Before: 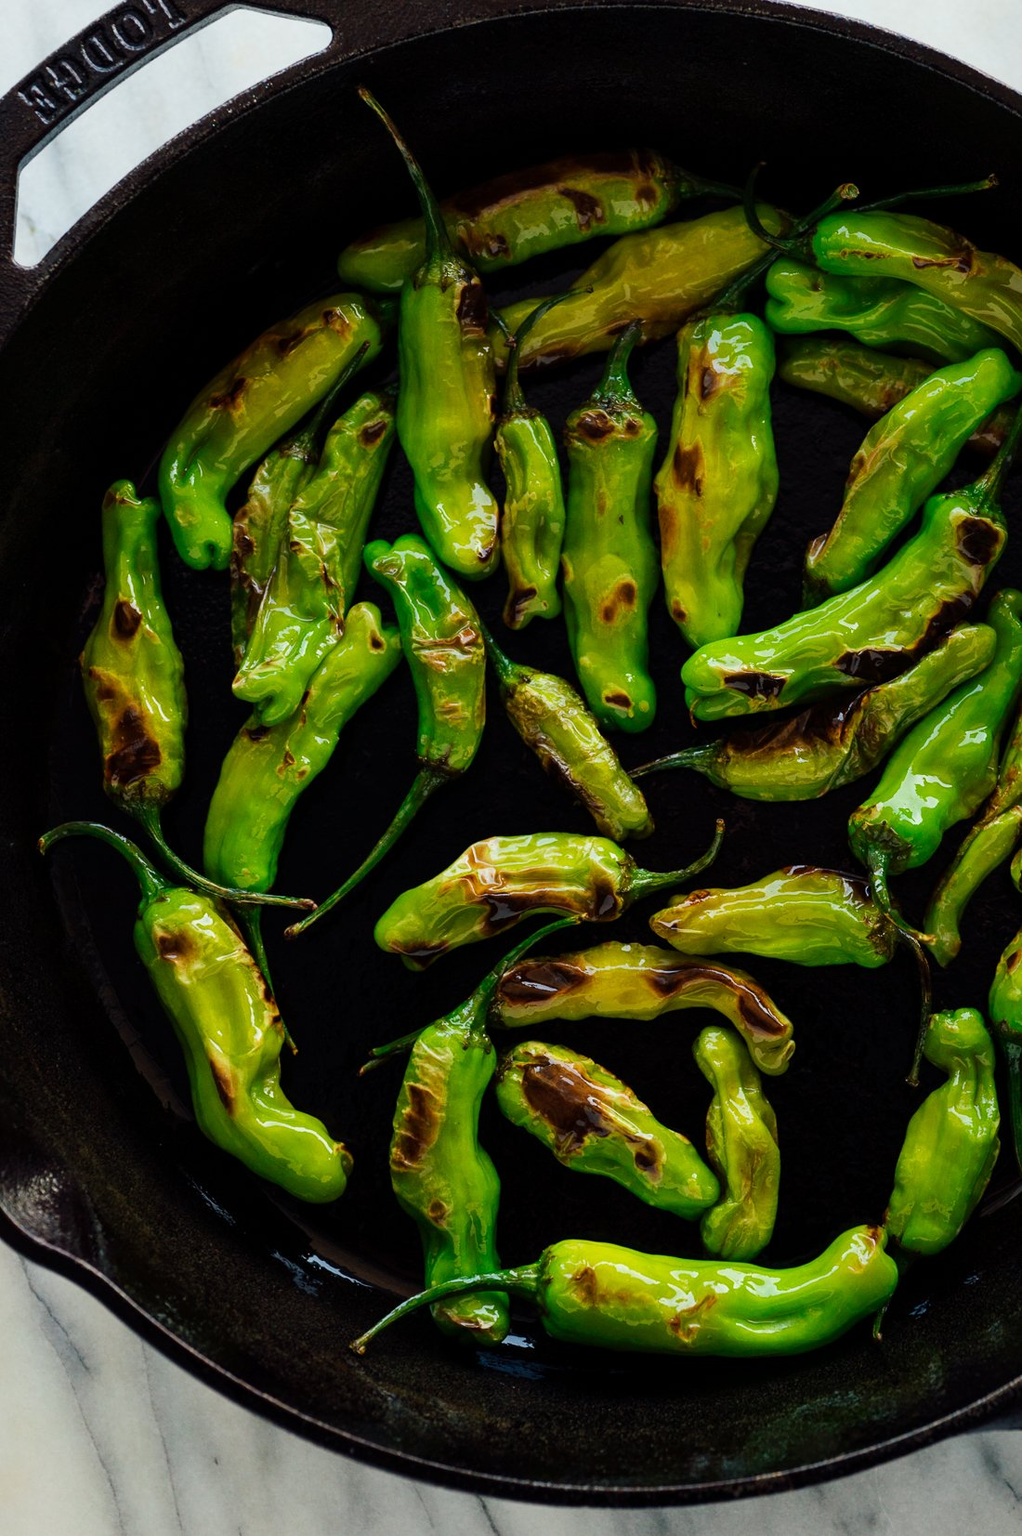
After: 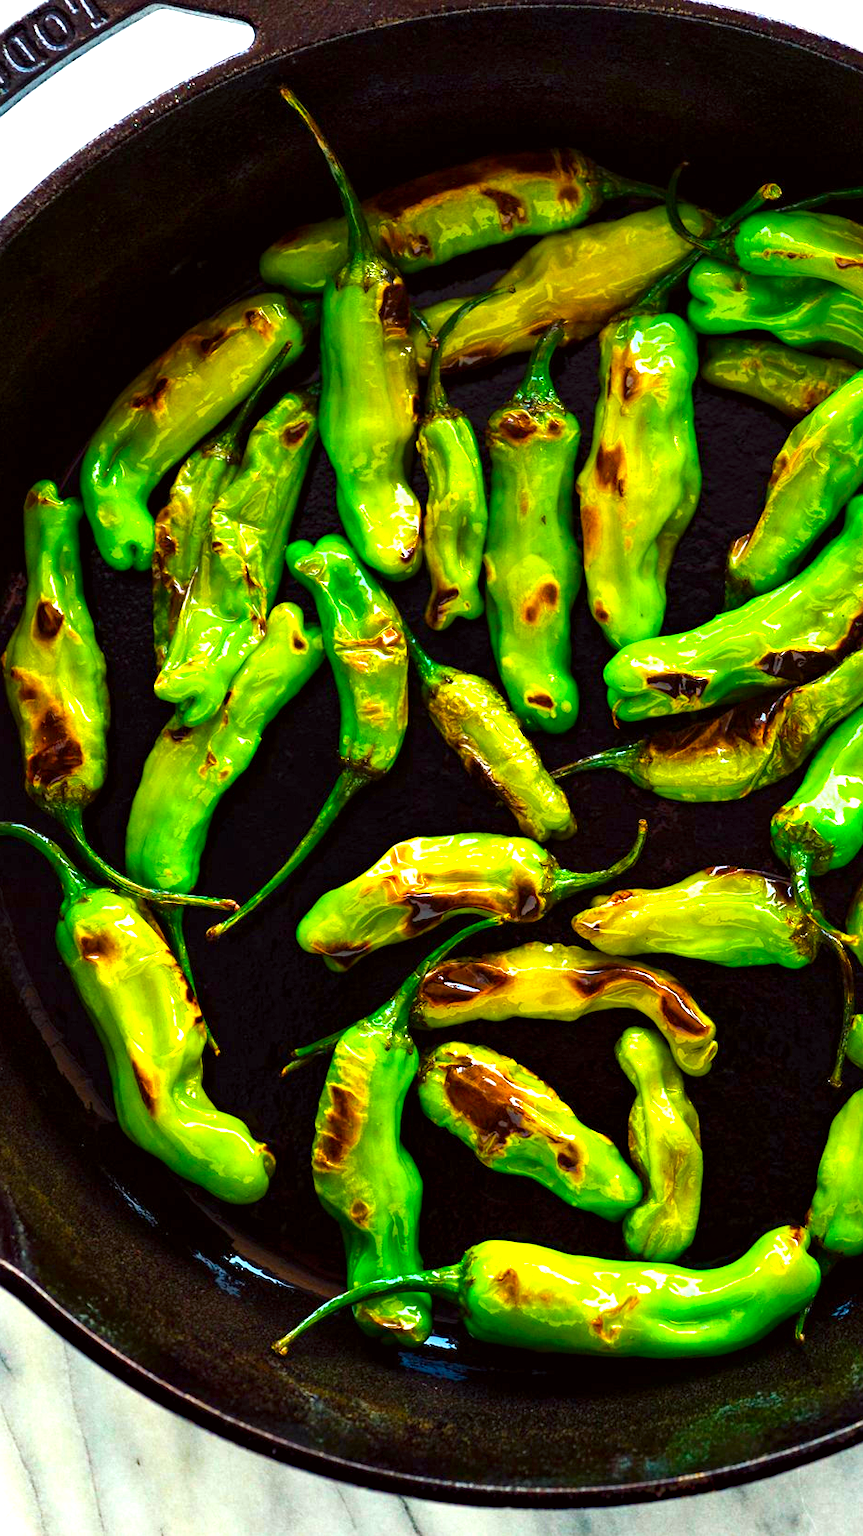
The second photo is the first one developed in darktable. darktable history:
haze removal: compatibility mode true, adaptive false
exposure: exposure 1 EV, compensate highlight preservation false
color correction: highlights a* -2.74, highlights b* -2.09, shadows a* 2.07, shadows b* 2.95
contrast brightness saturation: contrast 0.038, saturation 0.153
color balance rgb: perceptual saturation grading › global saturation 36.205%, perceptual brilliance grading › global brilliance 10.002%, perceptual brilliance grading › shadows 14.696%, global vibrance 20%
crop: left 7.662%, right 7.866%
